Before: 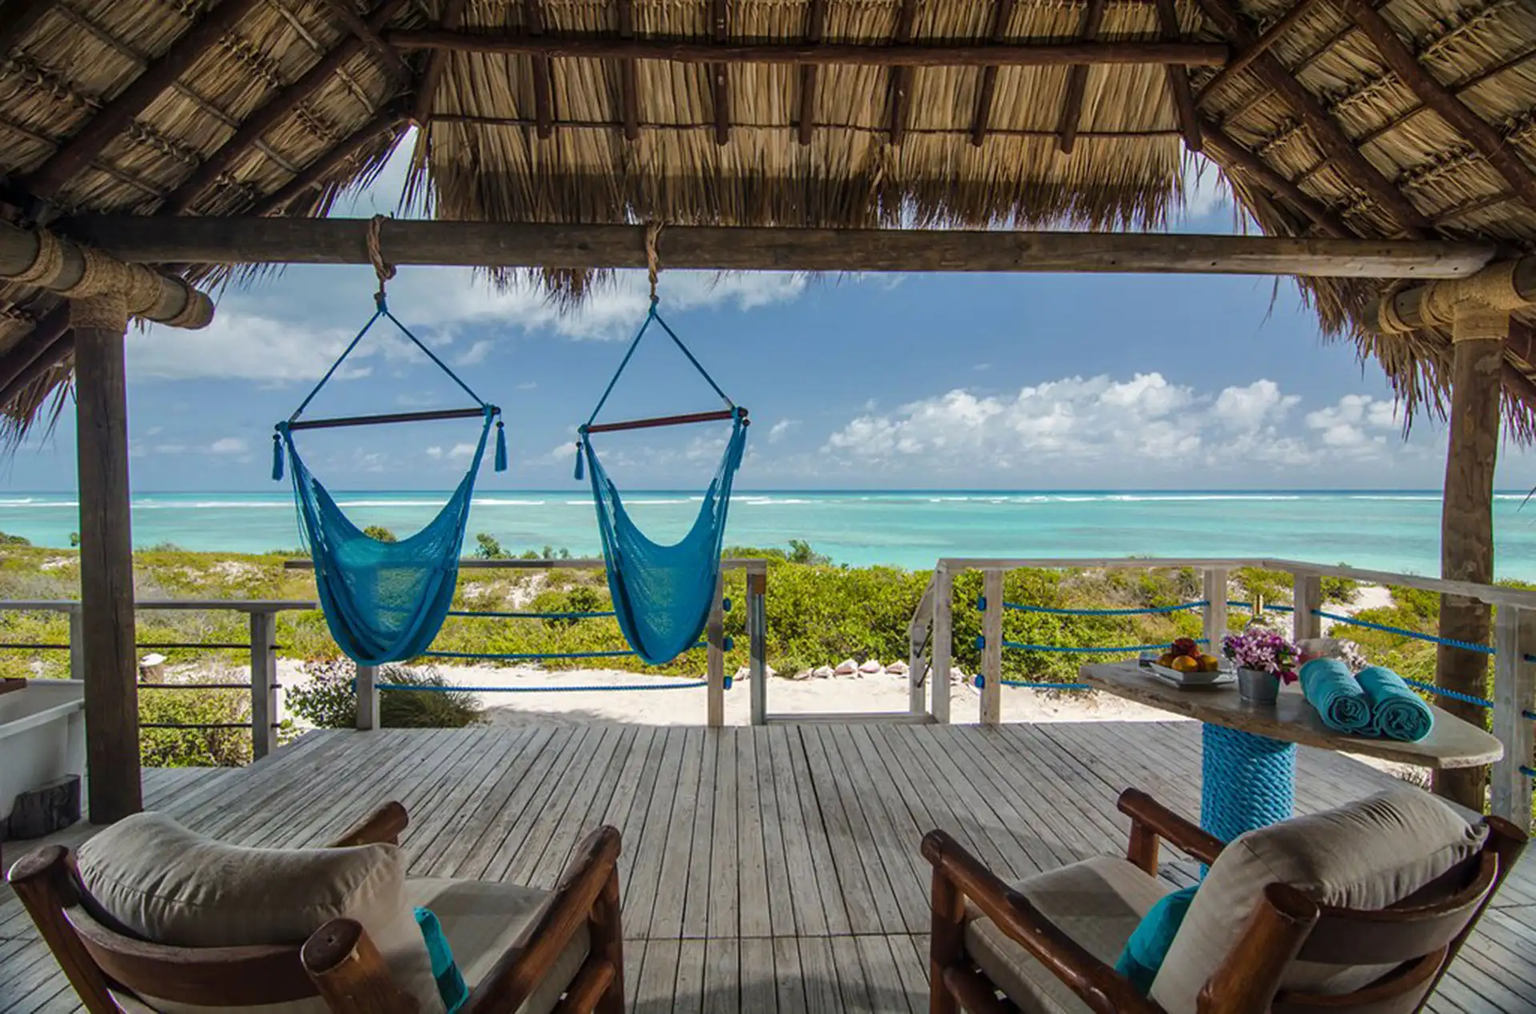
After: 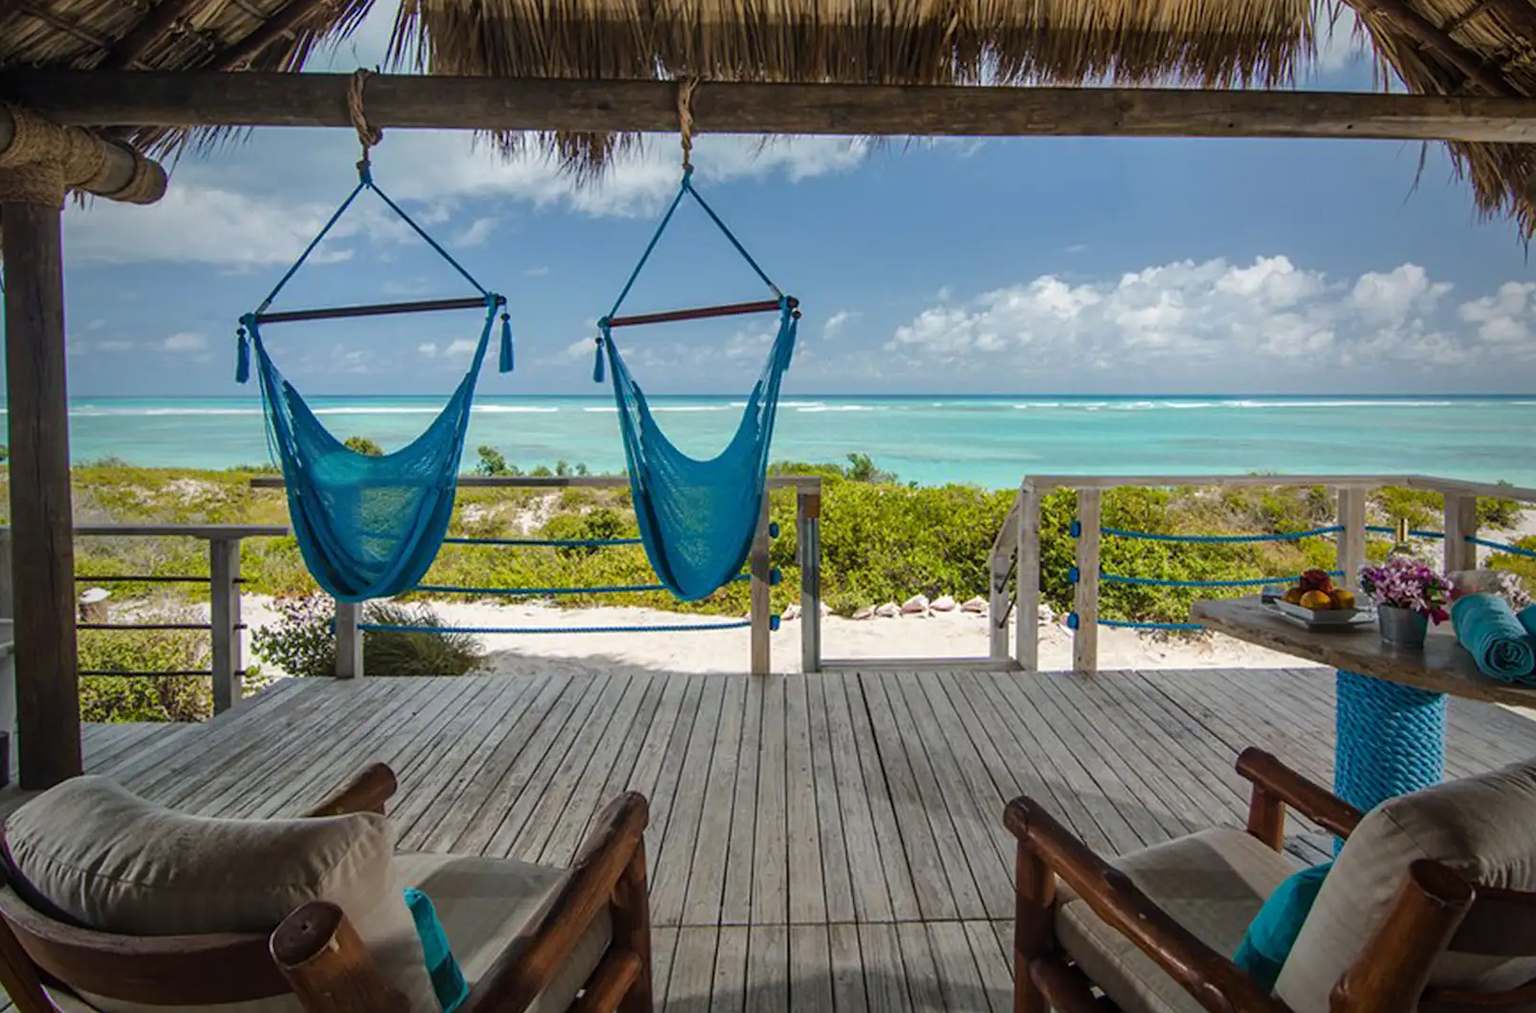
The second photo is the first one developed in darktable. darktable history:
vignetting: fall-off start 96.49%, fall-off radius 101.08%, saturation 0.036, width/height ratio 0.61
crop and rotate: left 4.76%, top 15.487%, right 10.678%
